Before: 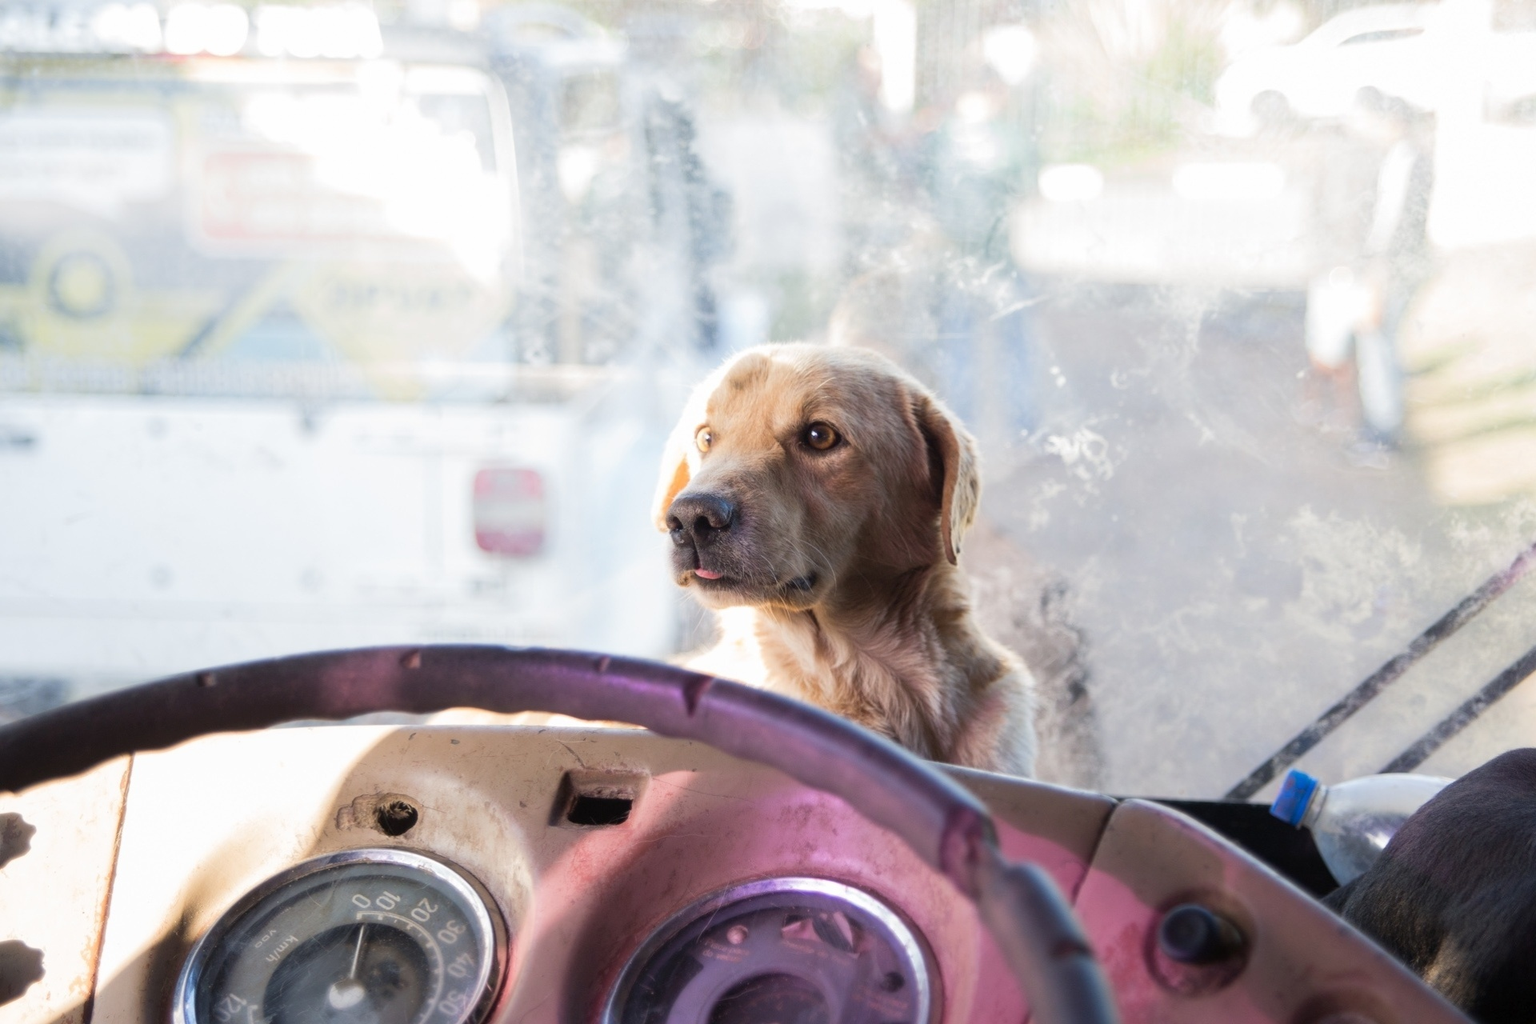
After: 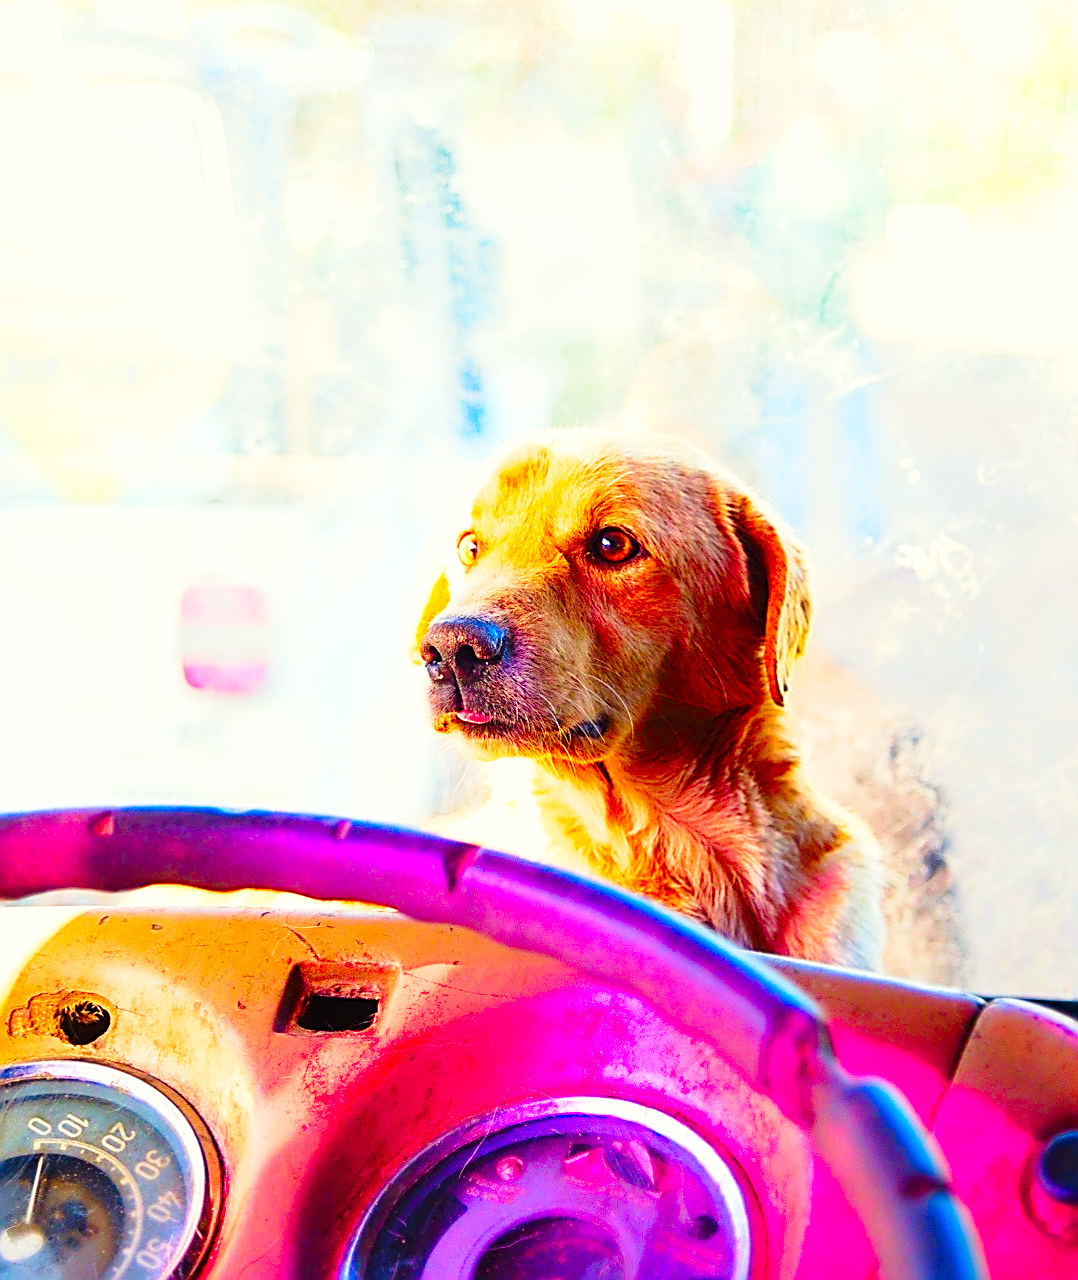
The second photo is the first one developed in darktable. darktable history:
sharpen: amount 1.879
crop: left 21.503%, right 22.325%
color correction: highlights b* -0.011, saturation 2.99
color balance rgb: highlights gain › luminance 5.862%, highlights gain › chroma 2.499%, highlights gain › hue 88.87°, perceptual saturation grading › global saturation 30.981%, global vibrance 11.602%, contrast 4.837%
base curve: curves: ch0 [(0, 0) (0.028, 0.03) (0.121, 0.232) (0.46, 0.748) (0.859, 0.968) (1, 1)], preserve colors none
